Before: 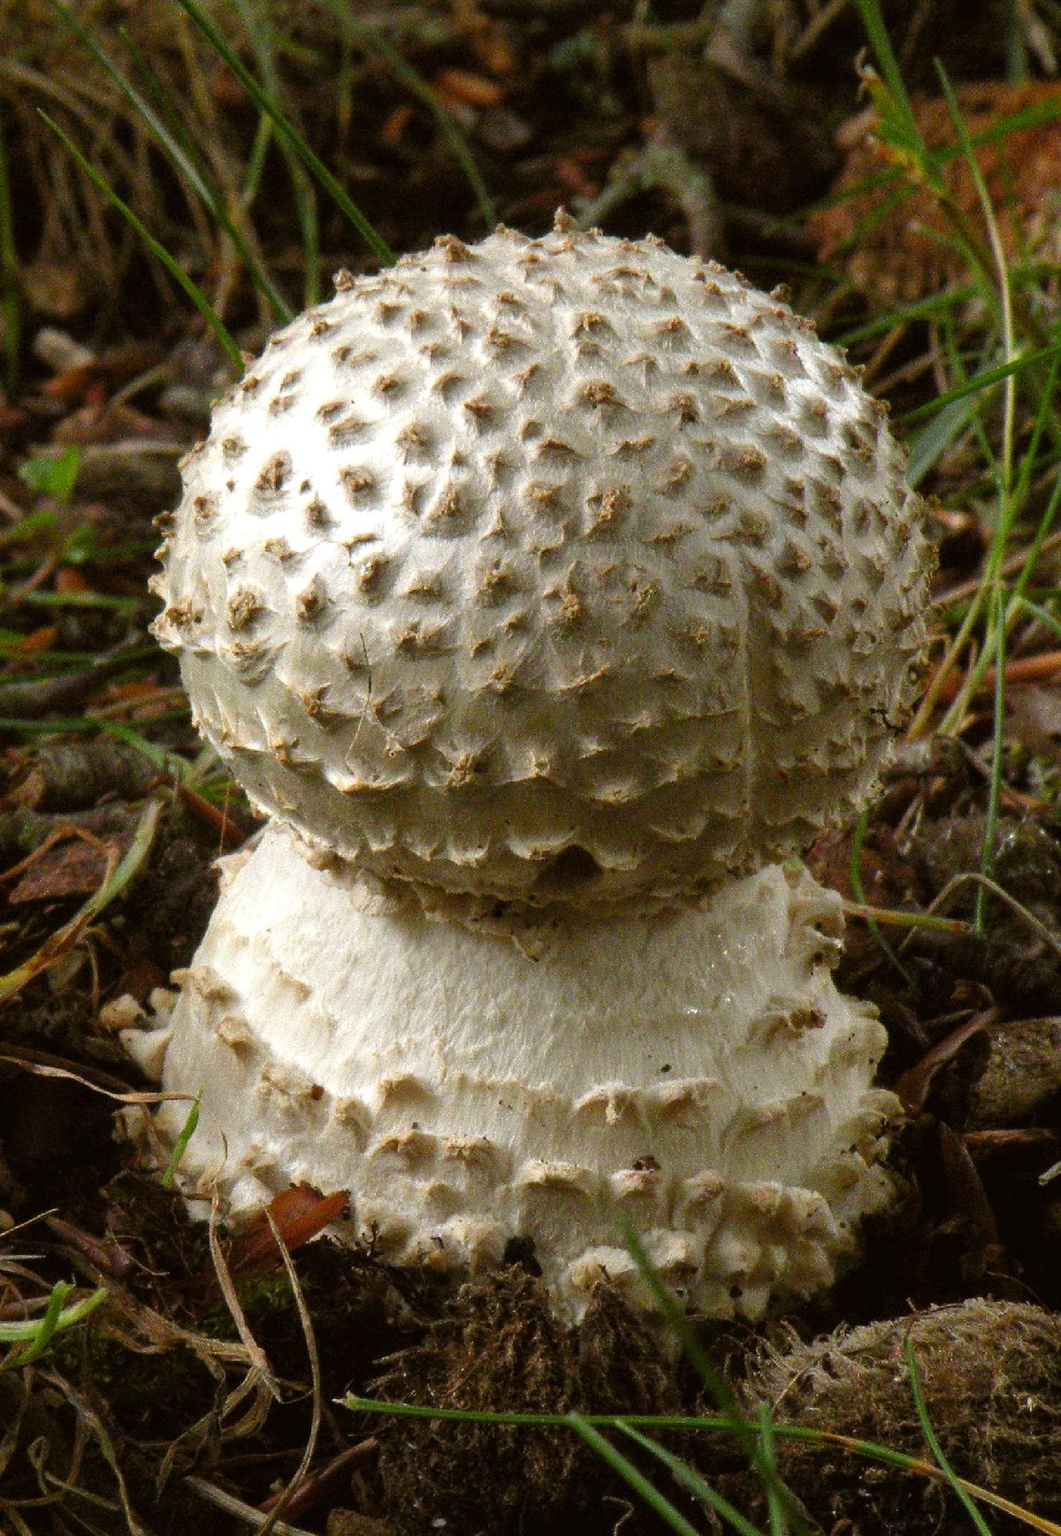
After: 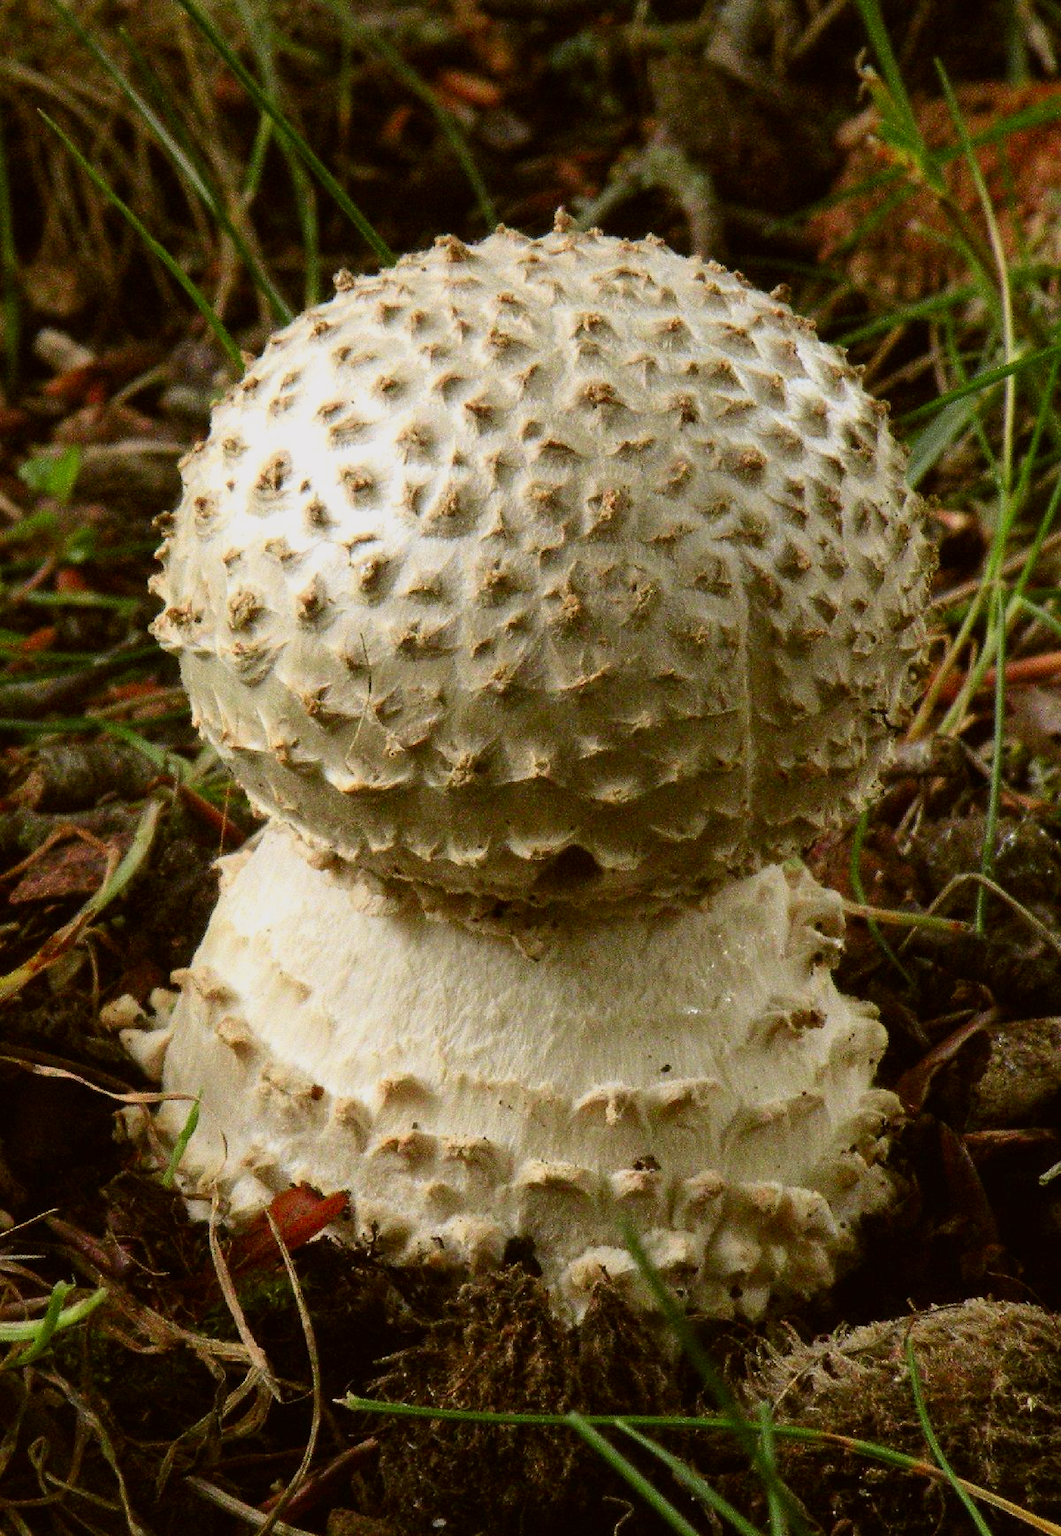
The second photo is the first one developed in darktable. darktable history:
tone curve: curves: ch0 [(0, 0) (0.091, 0.066) (0.184, 0.16) (0.491, 0.519) (0.748, 0.765) (1, 0.919)]; ch1 [(0, 0) (0.179, 0.173) (0.322, 0.32) (0.424, 0.424) (0.502, 0.504) (0.56, 0.575) (0.631, 0.675) (0.777, 0.806) (1, 1)]; ch2 [(0, 0) (0.434, 0.447) (0.497, 0.498) (0.539, 0.566) (0.676, 0.691) (1, 1)], color space Lab, independent channels, preserve colors none
